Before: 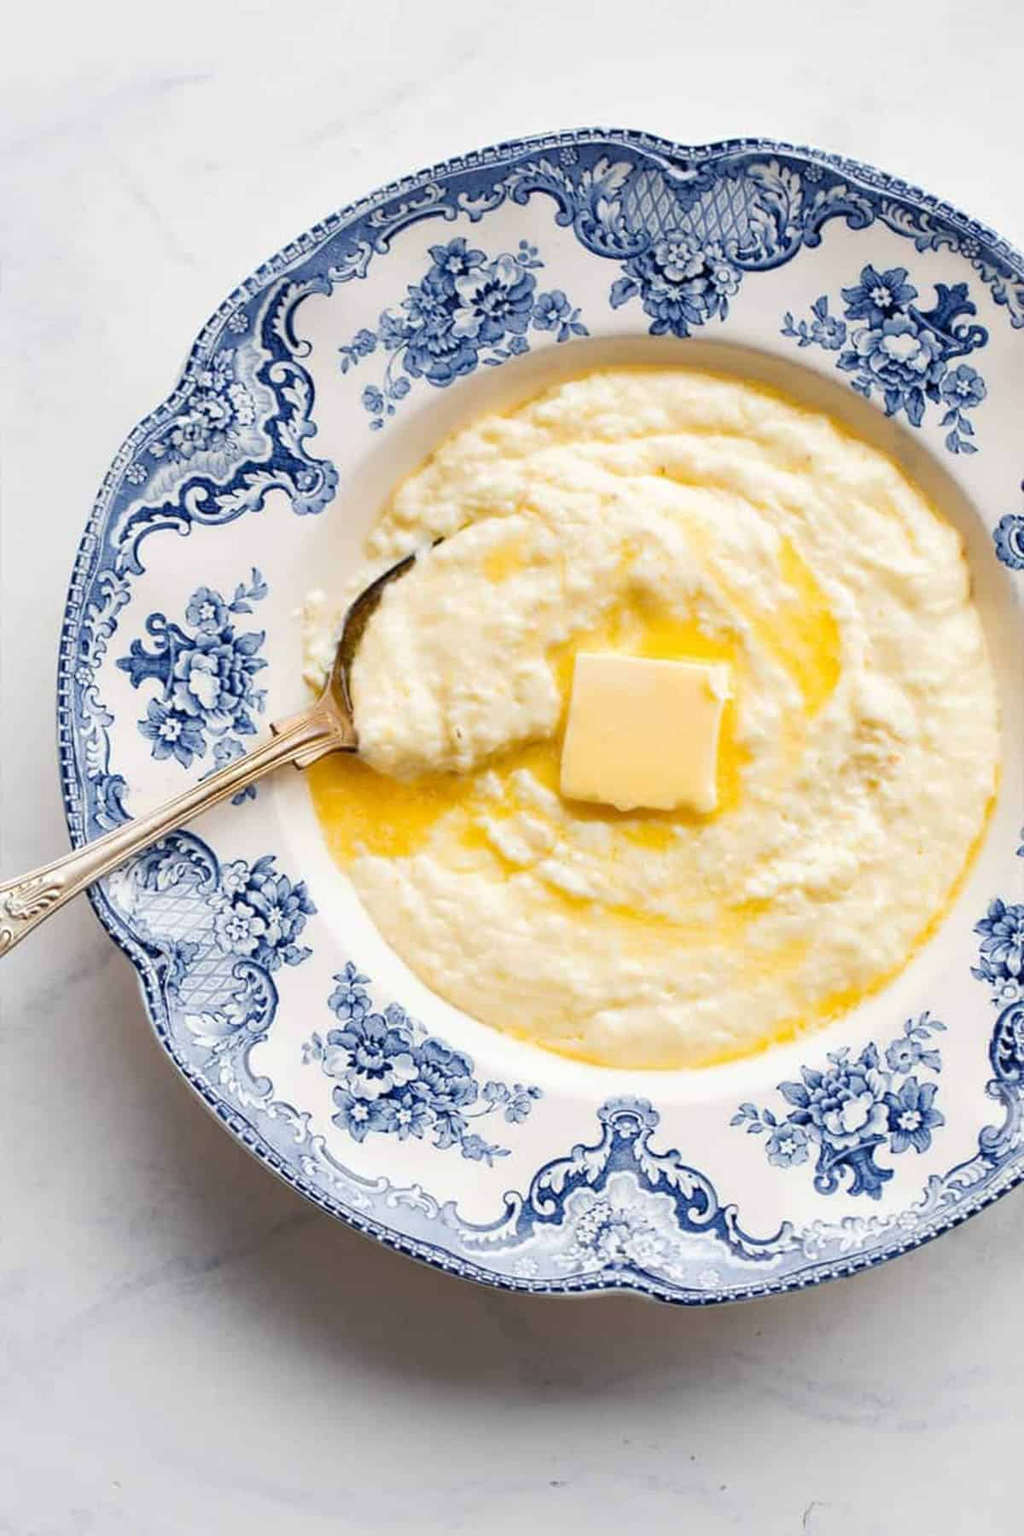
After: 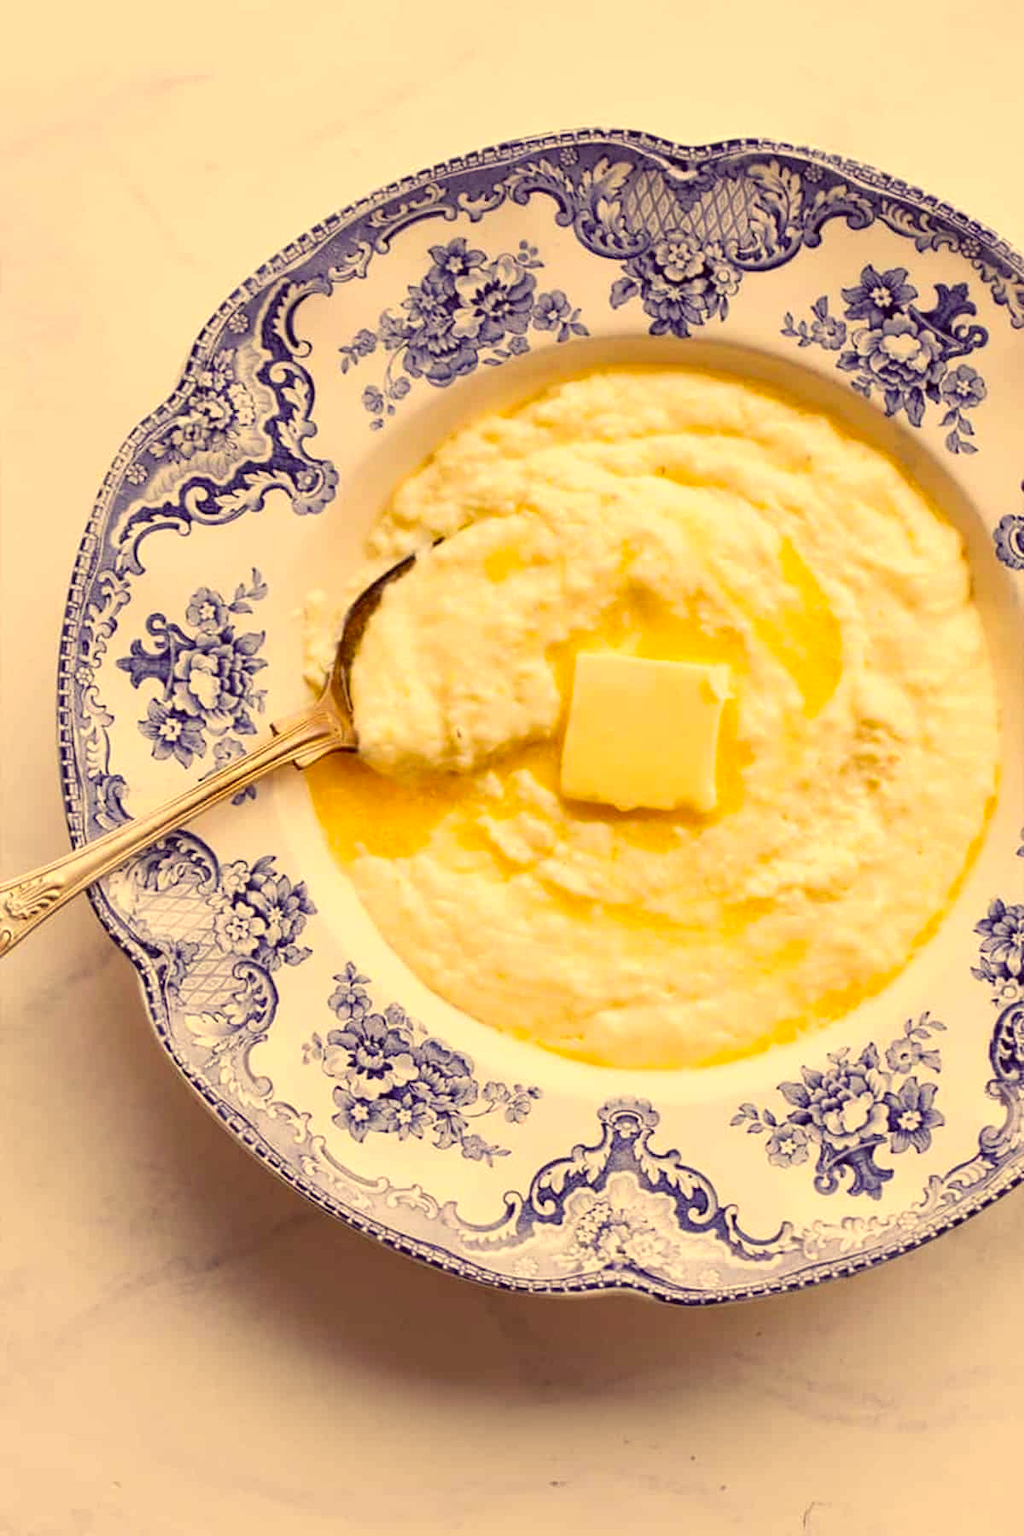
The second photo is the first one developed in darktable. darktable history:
color correction: highlights a* 10.06, highlights b* 38.33, shadows a* 14.75, shadows b* 3.34
